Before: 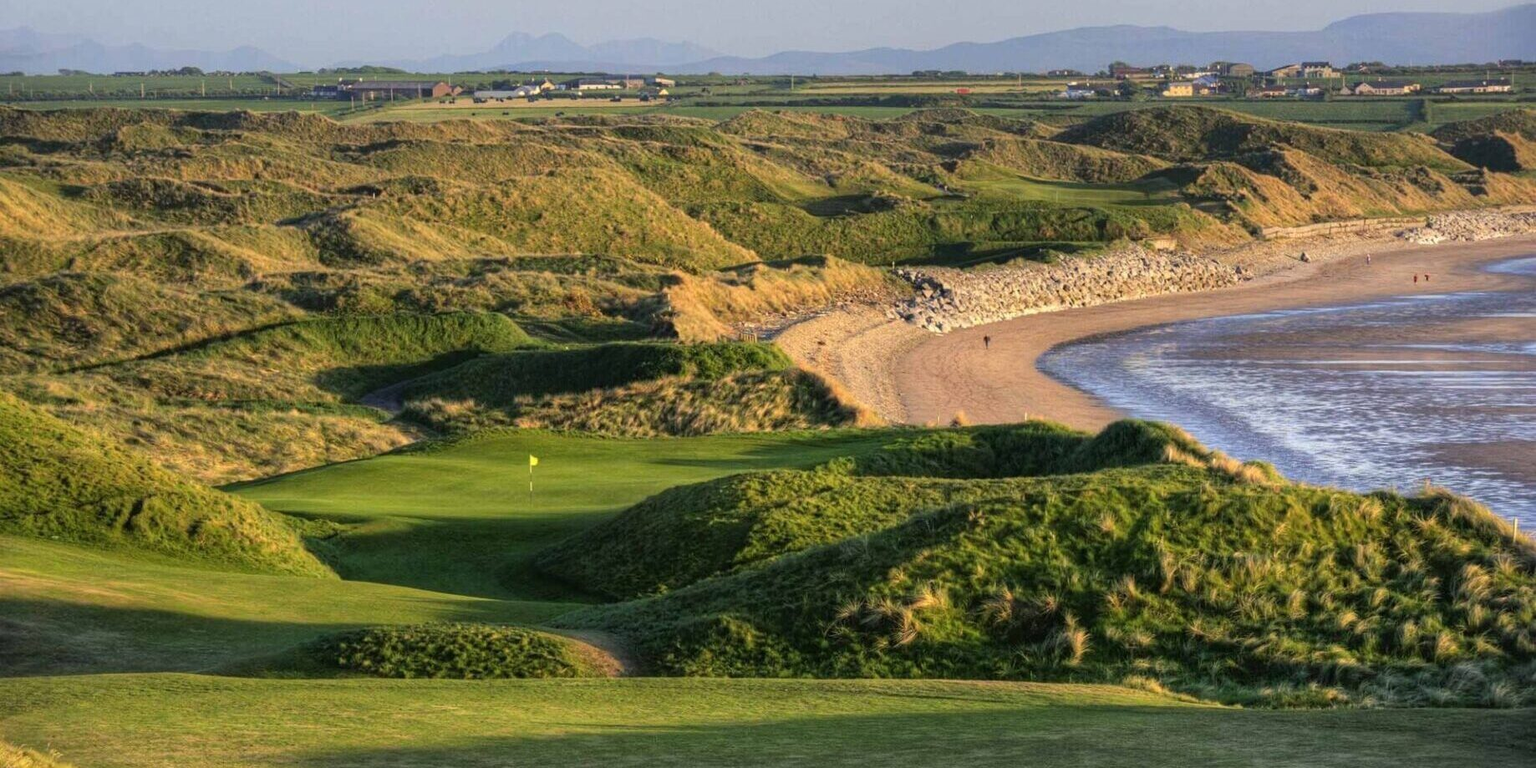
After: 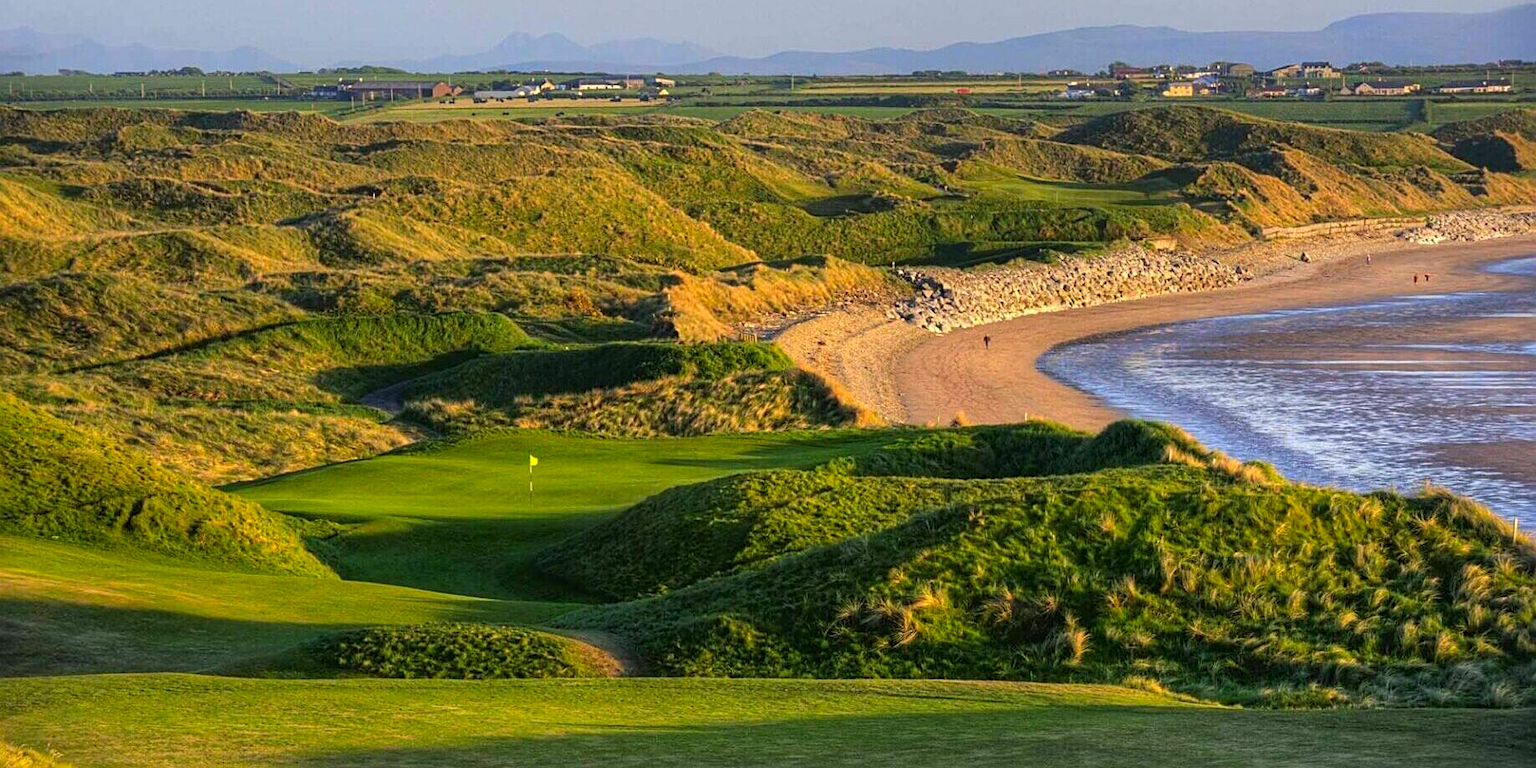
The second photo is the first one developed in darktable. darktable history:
color correction: highlights b* -0.045, saturation 1.36
base curve: curves: ch0 [(0, 0) (0.472, 0.455) (1, 1)], preserve colors none
sharpen: on, module defaults
